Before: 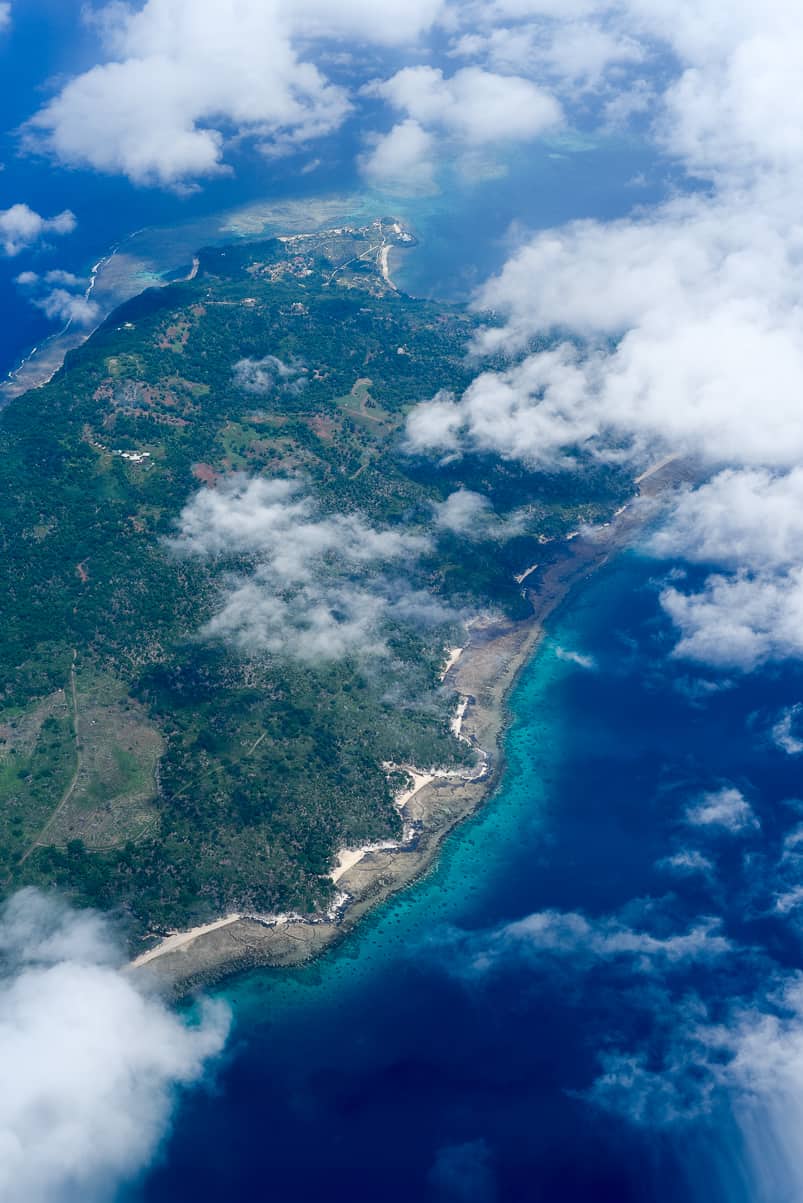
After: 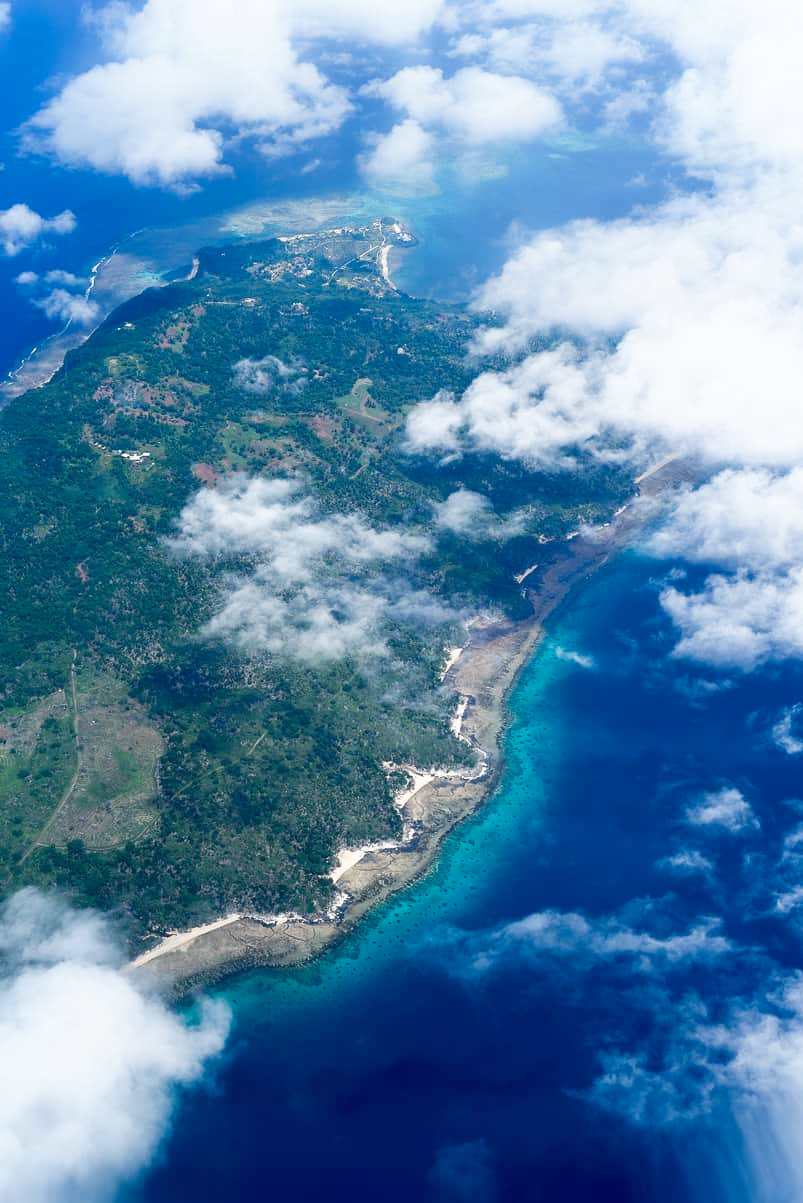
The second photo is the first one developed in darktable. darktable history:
base curve: curves: ch0 [(0, 0) (0.688, 0.865) (1, 1)], preserve colors none
